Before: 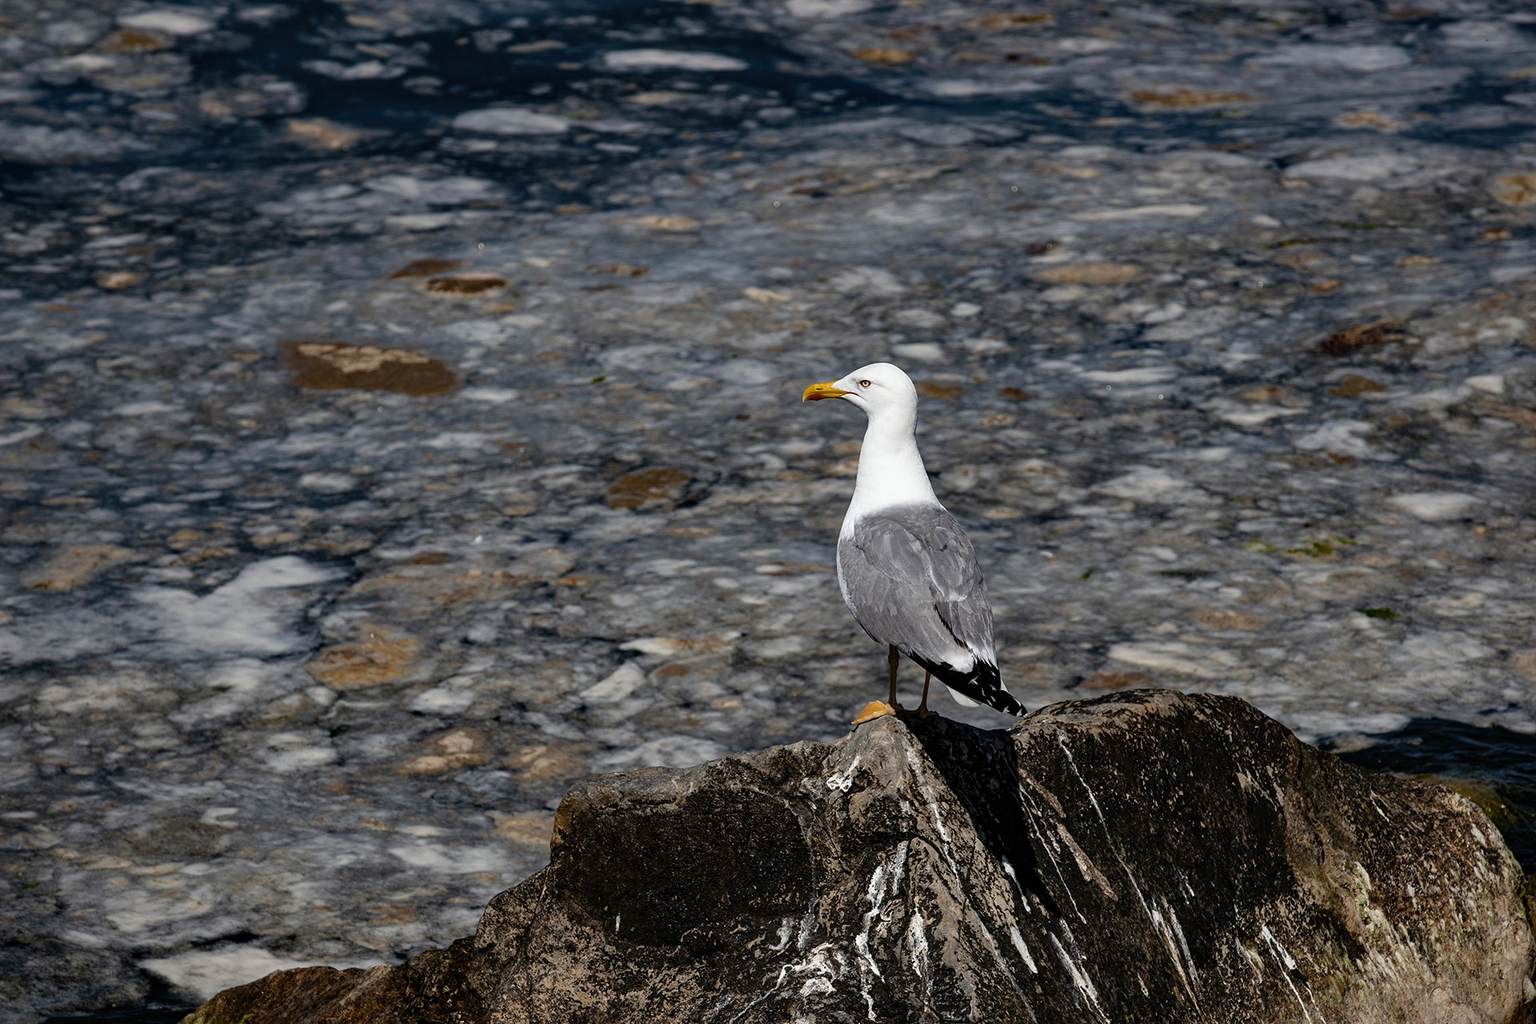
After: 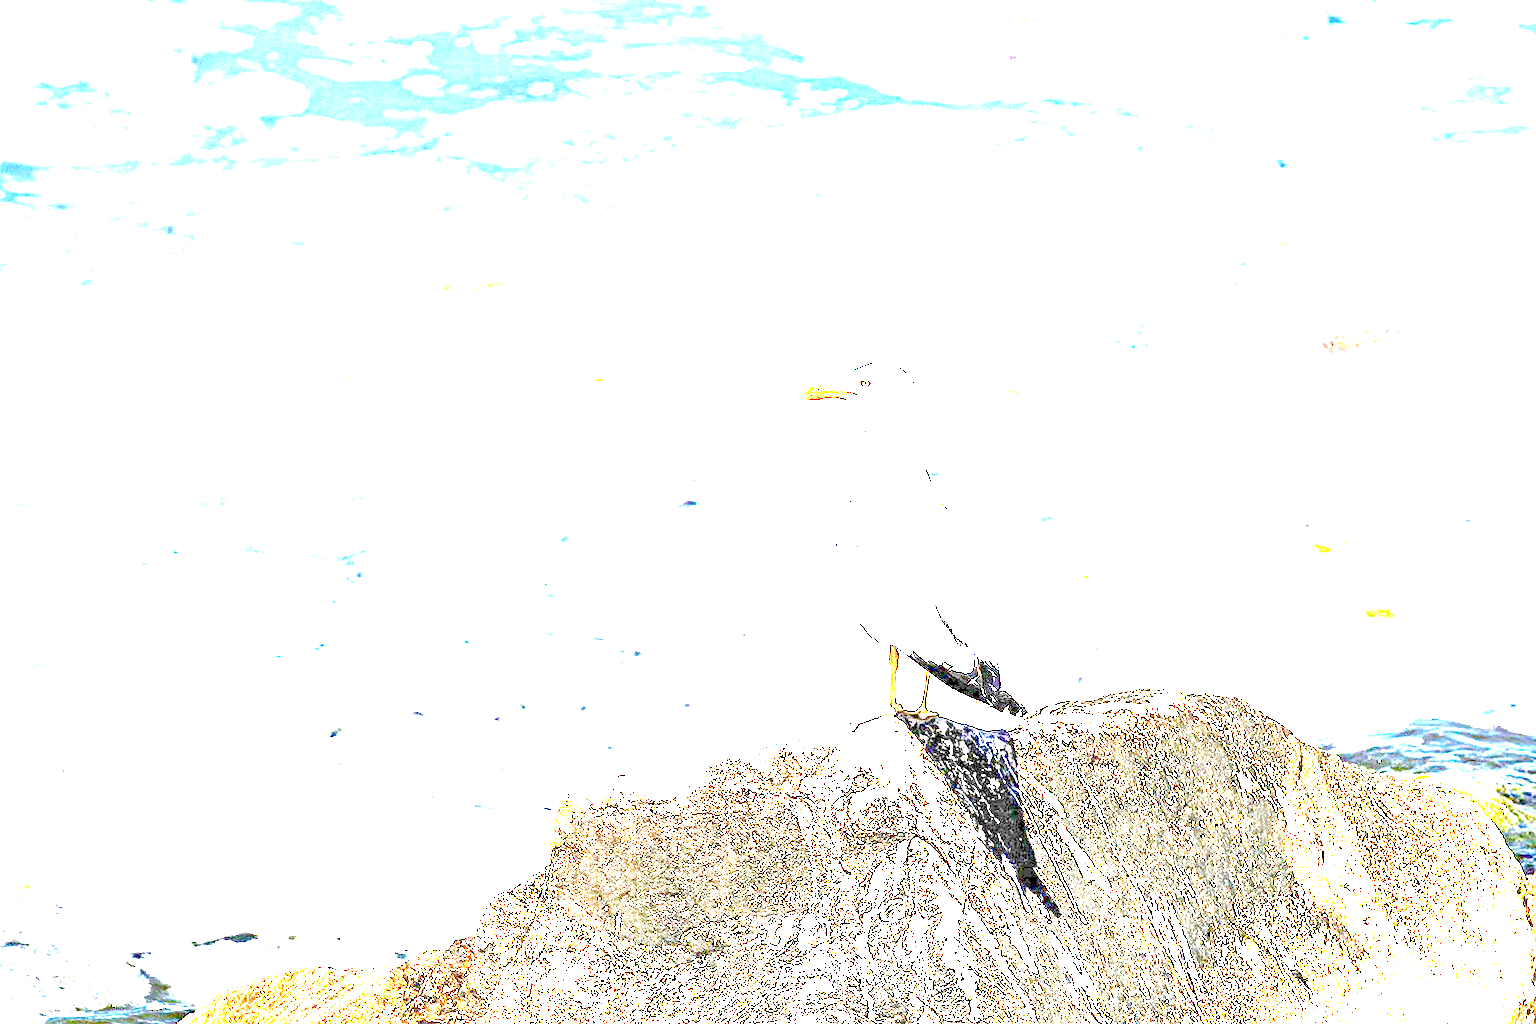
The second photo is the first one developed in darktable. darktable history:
exposure: exposure 7.915 EV, compensate highlight preservation false
